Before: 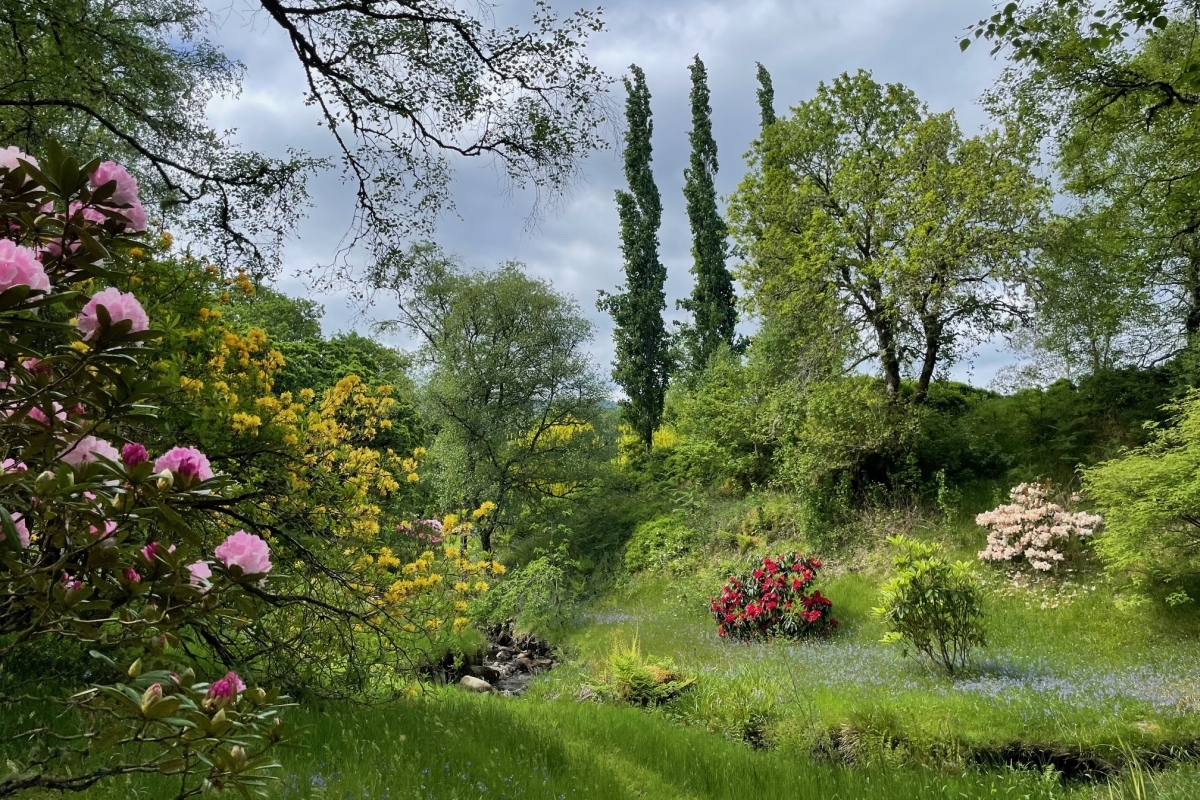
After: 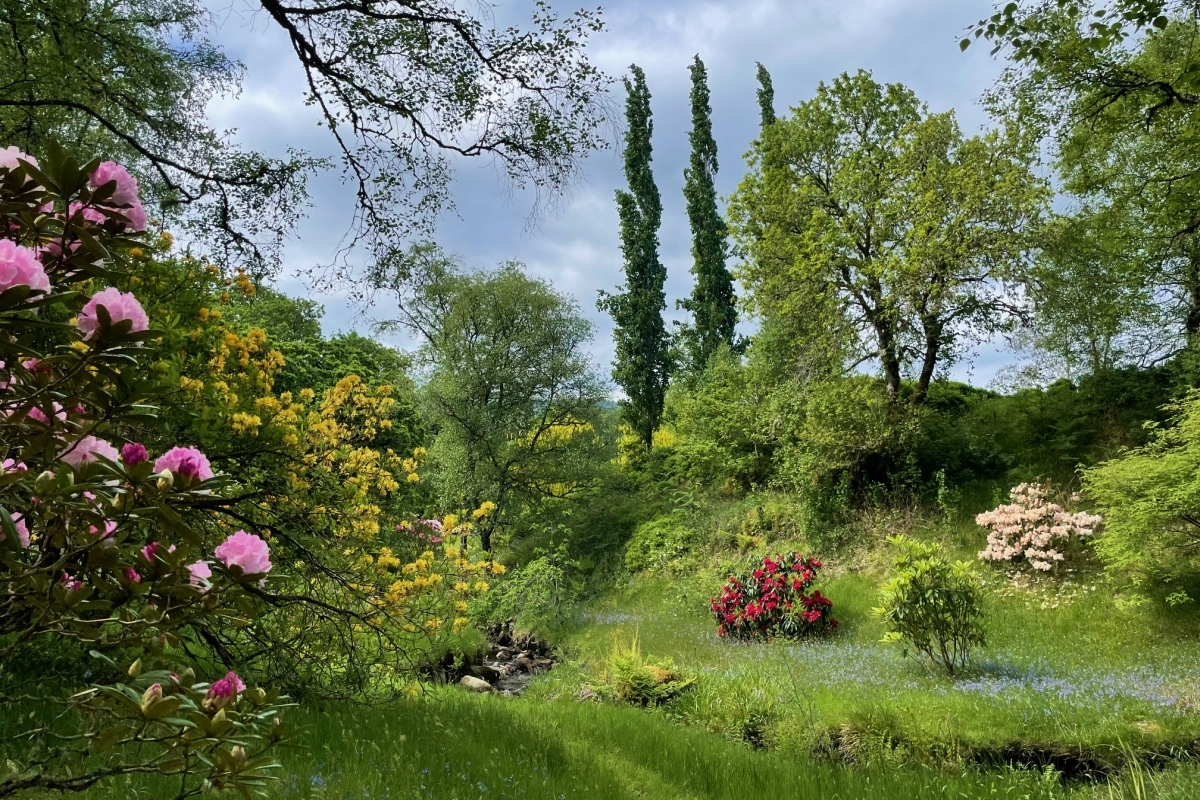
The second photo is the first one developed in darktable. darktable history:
velvia: on, module defaults
contrast brightness saturation: contrast 0.073
